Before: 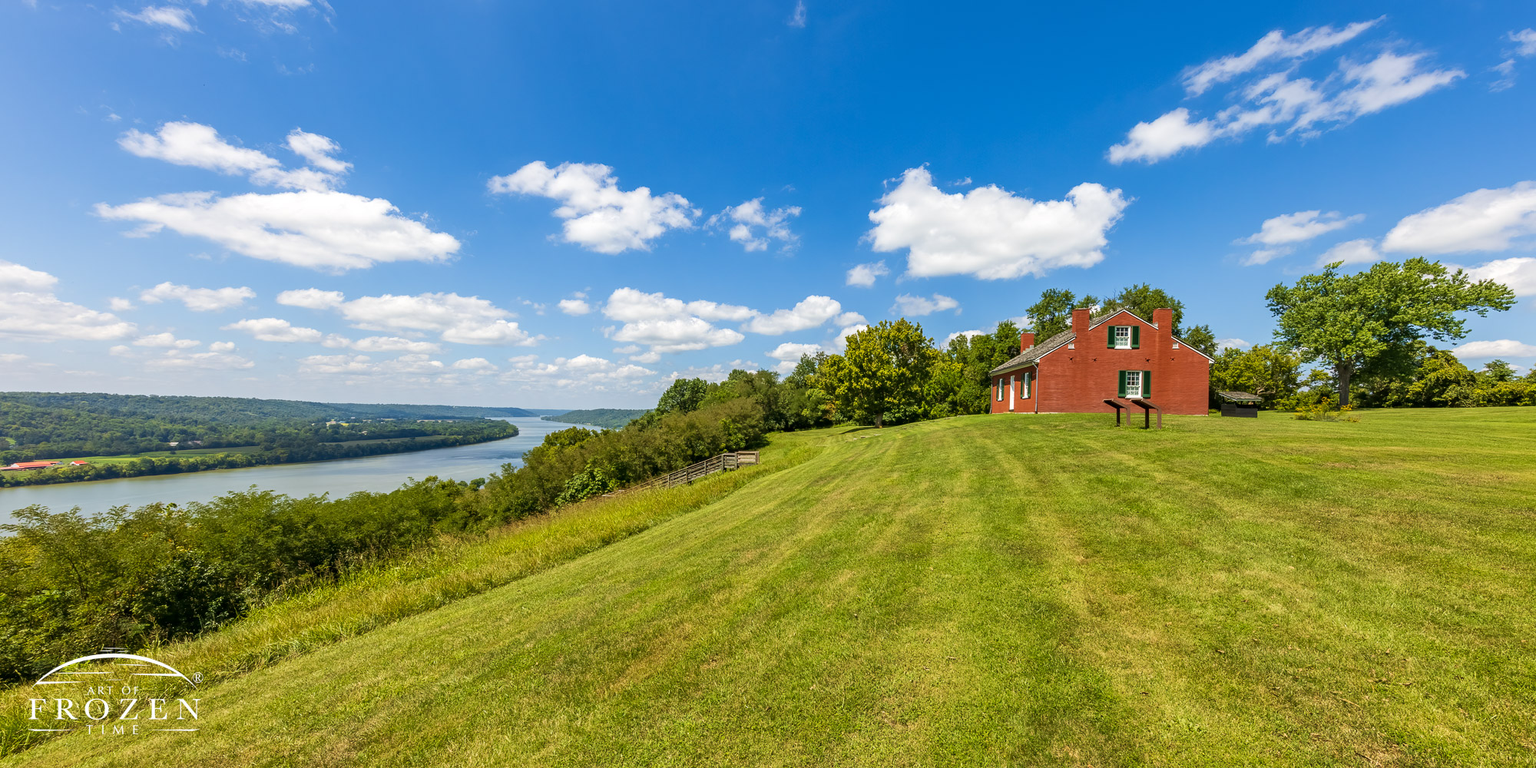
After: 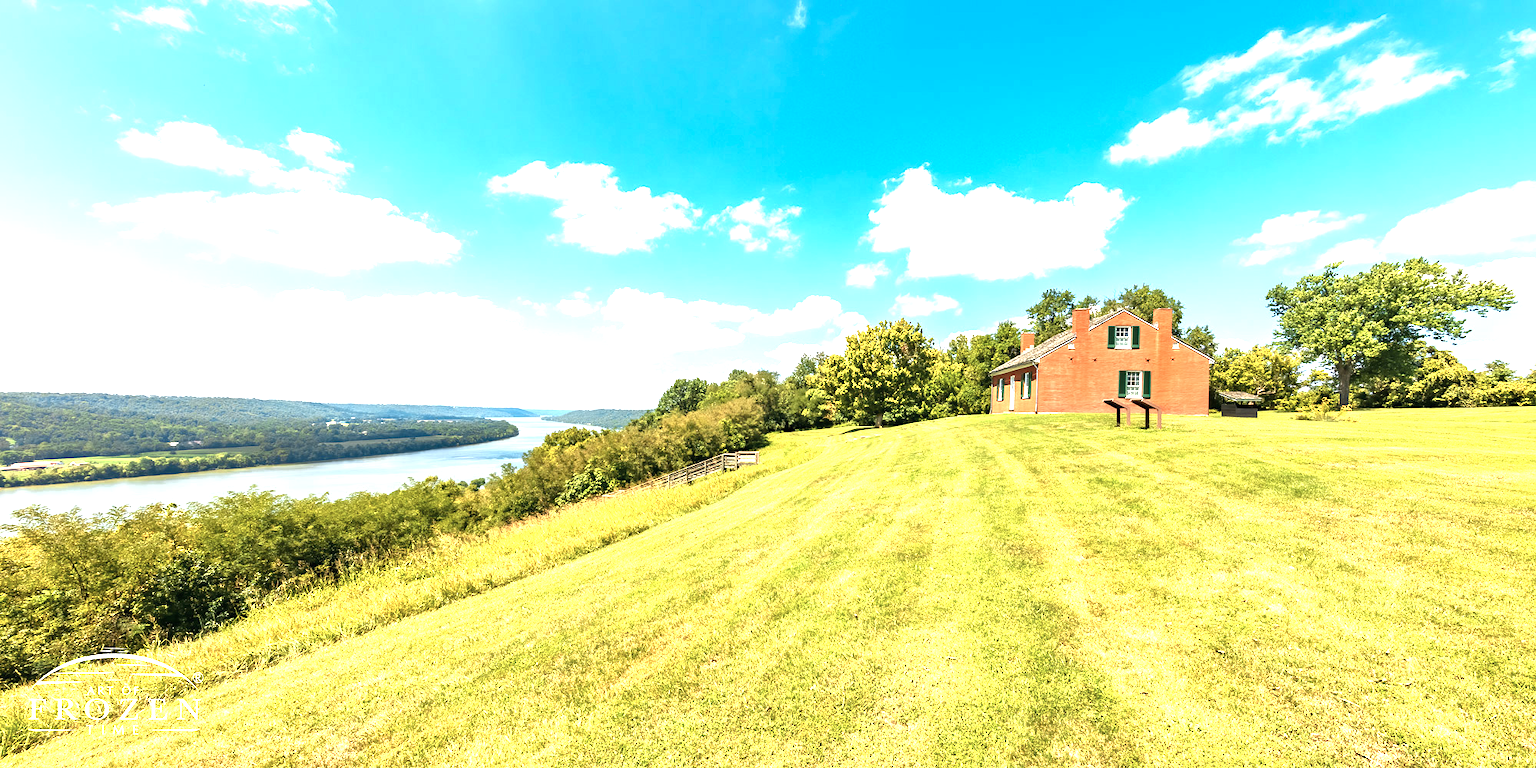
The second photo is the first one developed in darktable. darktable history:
exposure: black level correction 0, exposure 1.2 EV, compensate exposure bias true, compensate highlight preservation false
color zones: curves: ch0 [(0.018, 0.548) (0.197, 0.654) (0.425, 0.447) (0.605, 0.658) (0.732, 0.579)]; ch1 [(0.105, 0.531) (0.224, 0.531) (0.386, 0.39) (0.618, 0.456) (0.732, 0.456) (0.956, 0.421)]; ch2 [(0.039, 0.583) (0.215, 0.465) (0.399, 0.544) (0.465, 0.548) (0.614, 0.447) (0.724, 0.43) (0.882, 0.623) (0.956, 0.632)]
